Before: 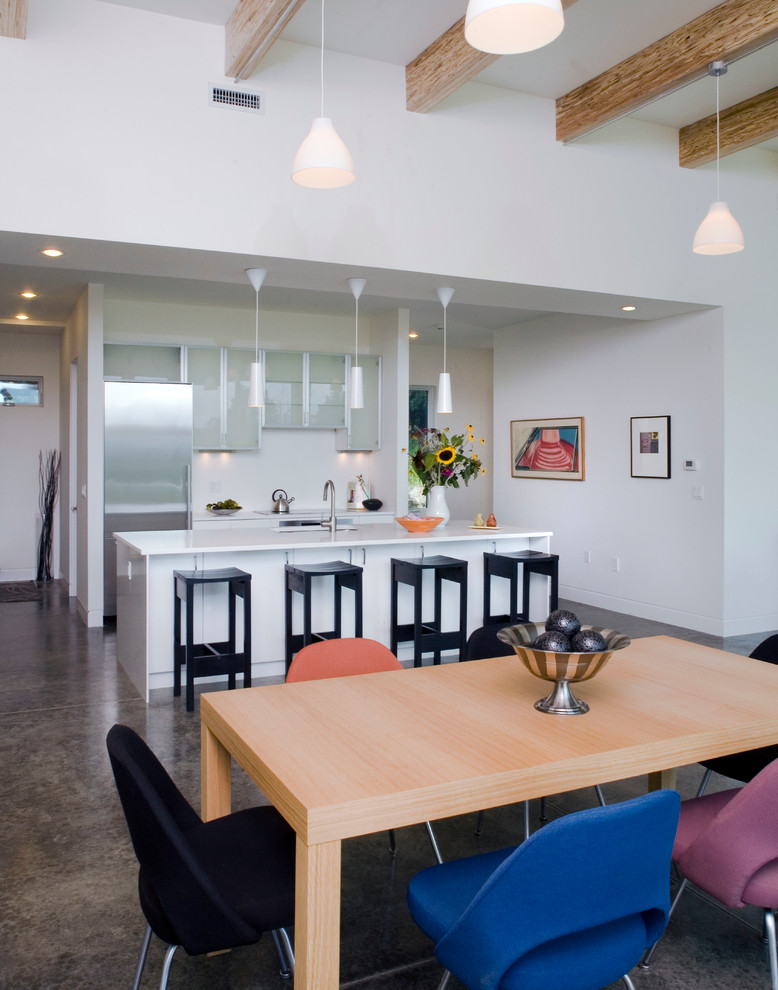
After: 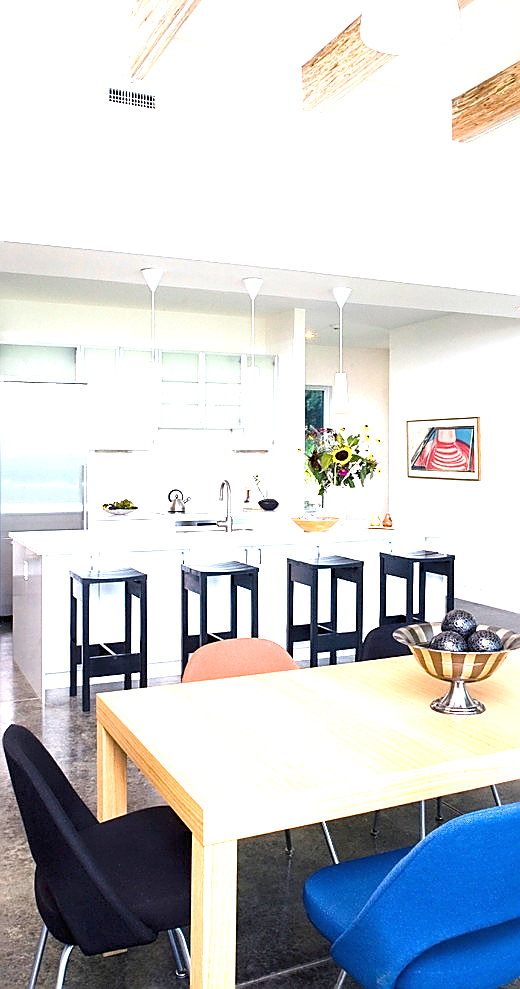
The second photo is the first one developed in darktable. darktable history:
crop and rotate: left 13.493%, right 19.567%
exposure: black level correction 0, exposure 1.684 EV, compensate highlight preservation false
sharpen: radius 1.372, amount 1.268, threshold 0.787
